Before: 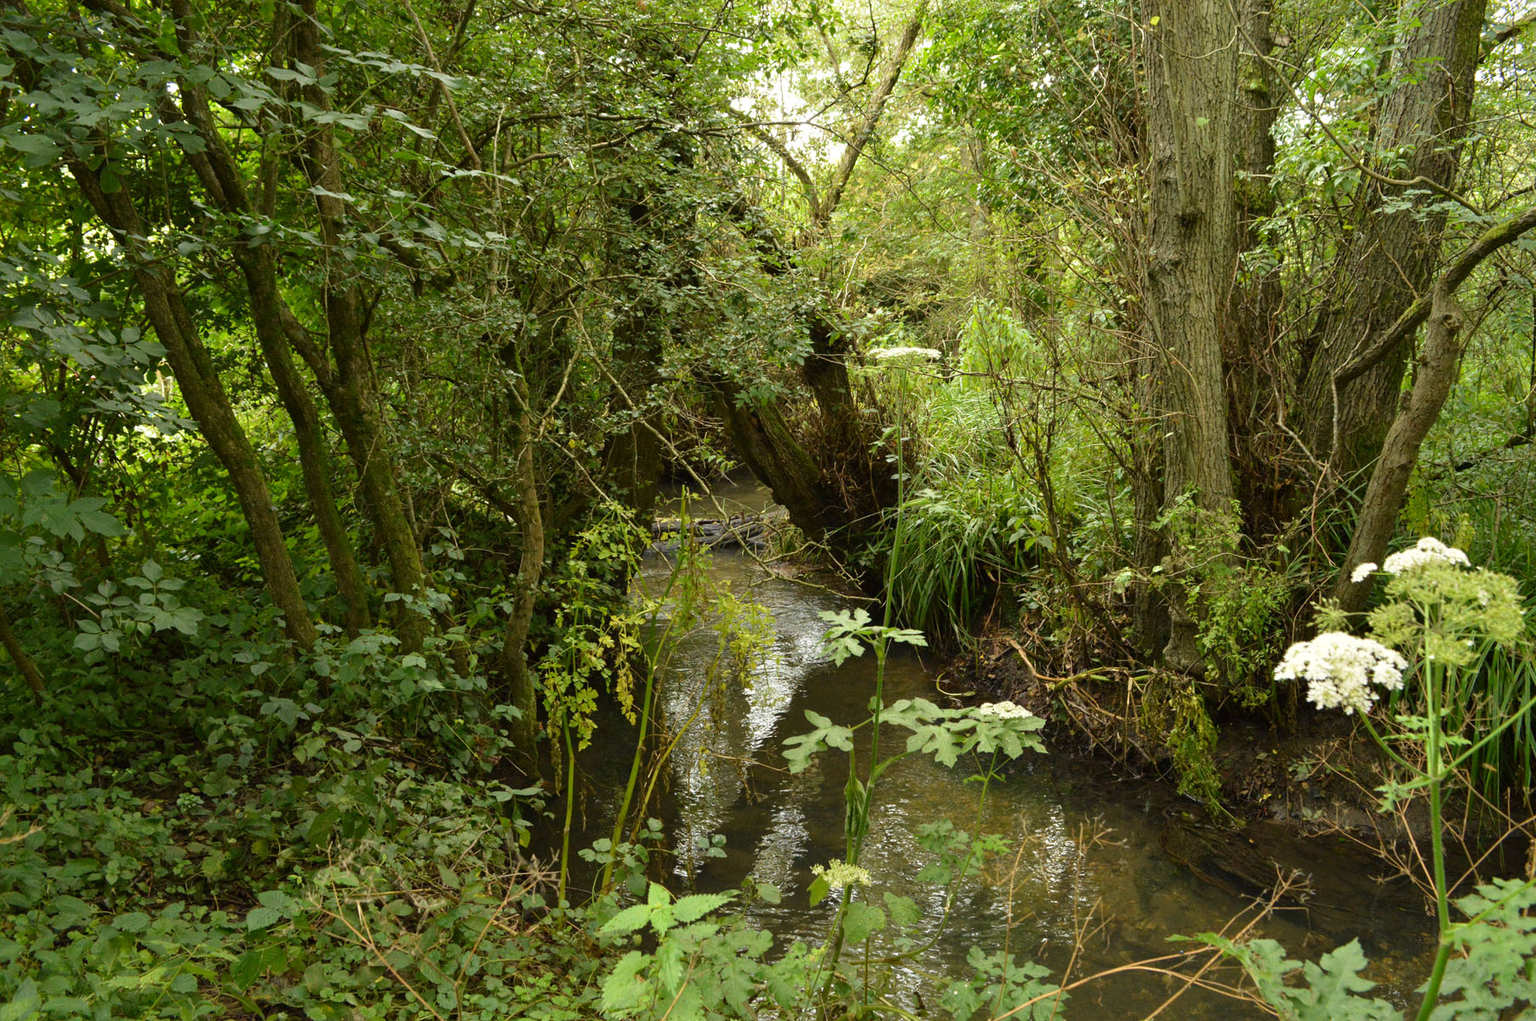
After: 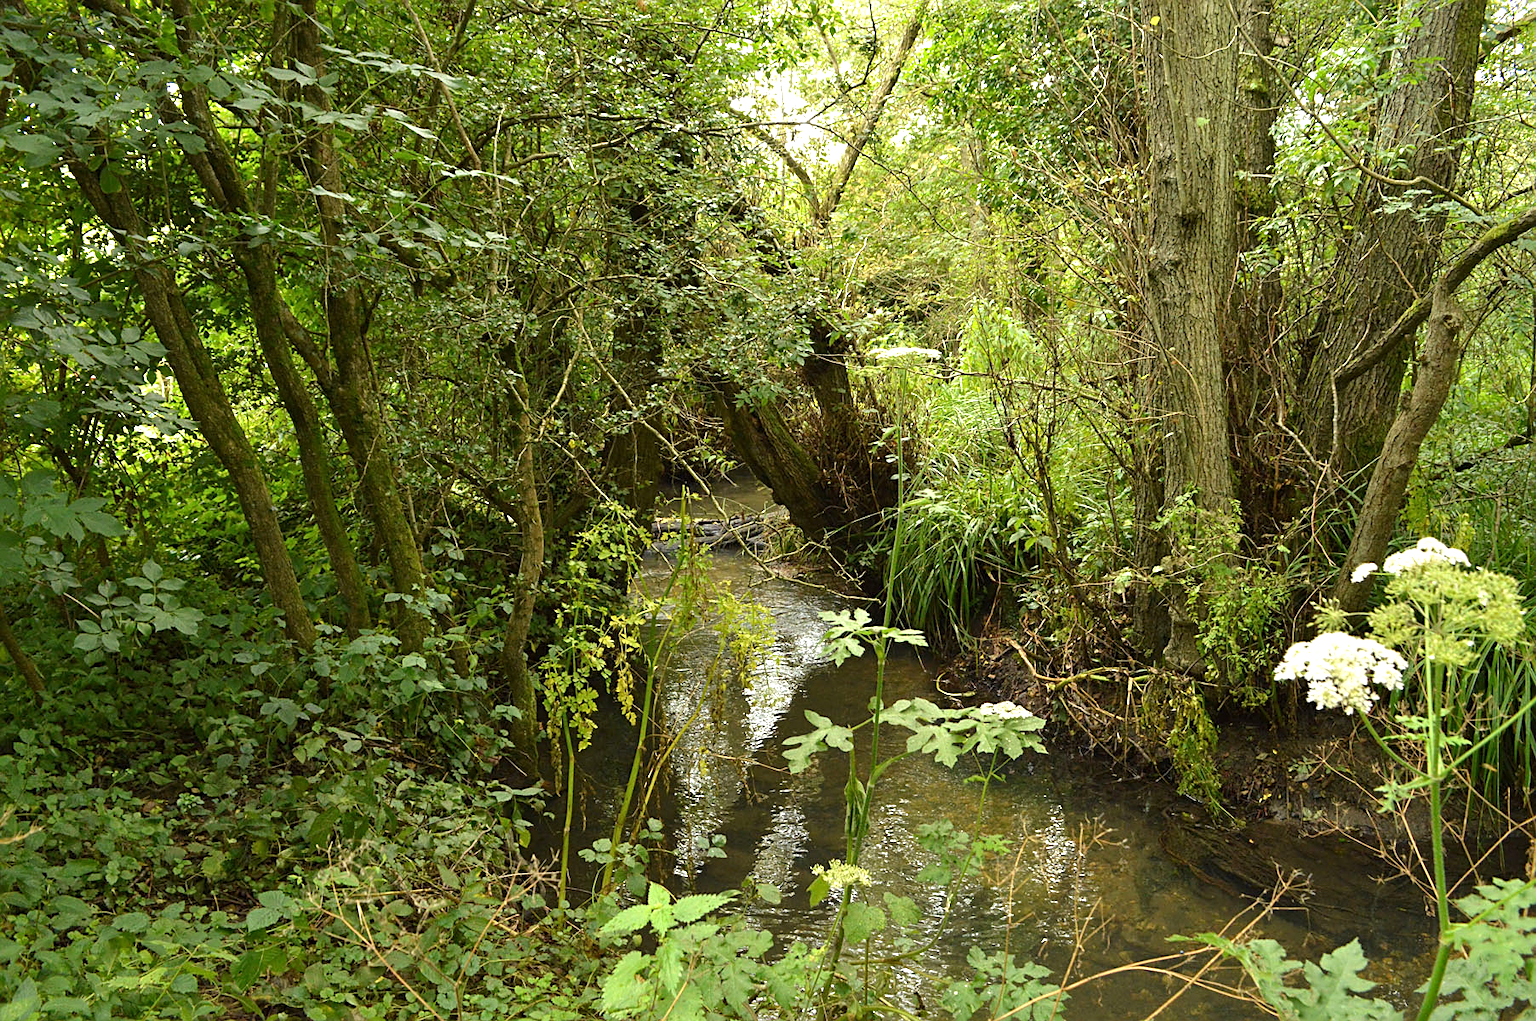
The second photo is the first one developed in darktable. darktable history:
exposure: exposure 0.489 EV, compensate highlight preservation false
sharpen: amount 0.491
